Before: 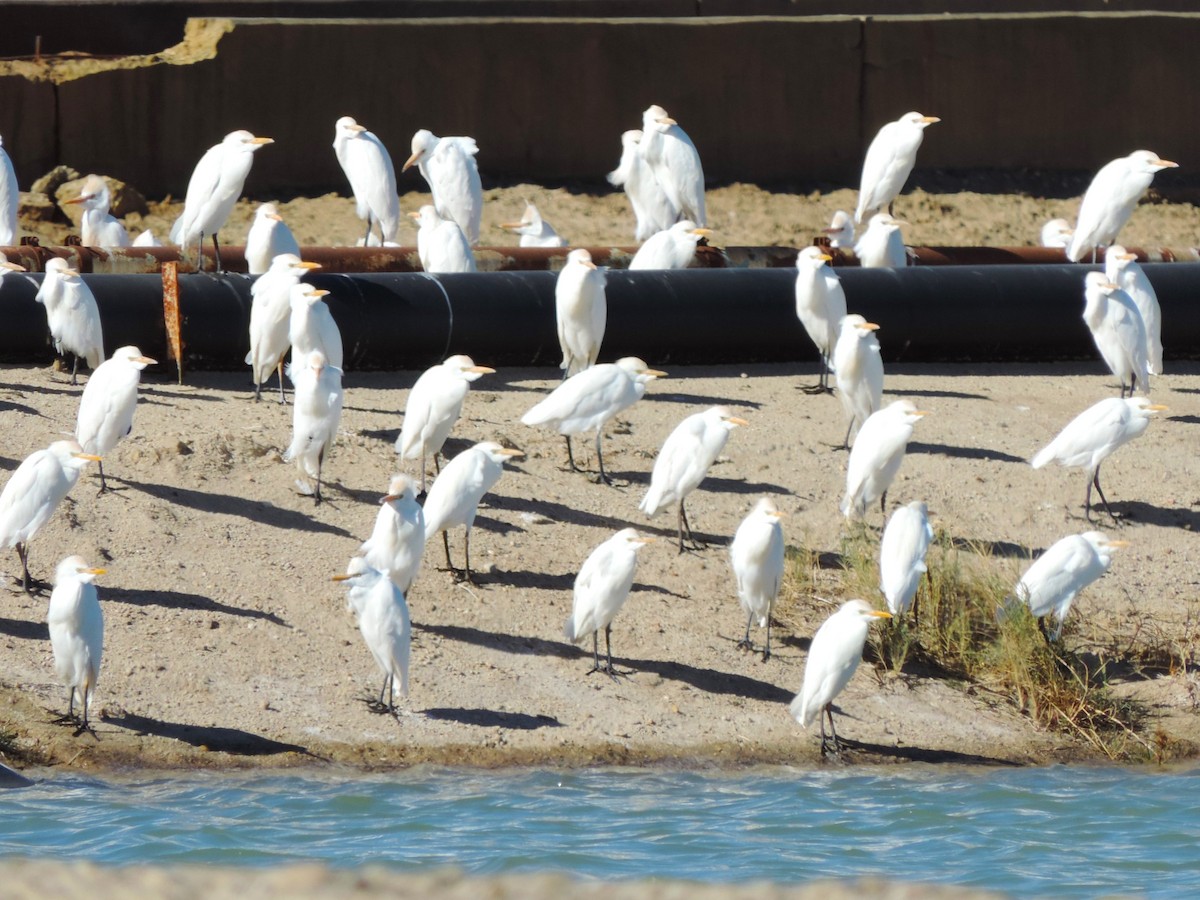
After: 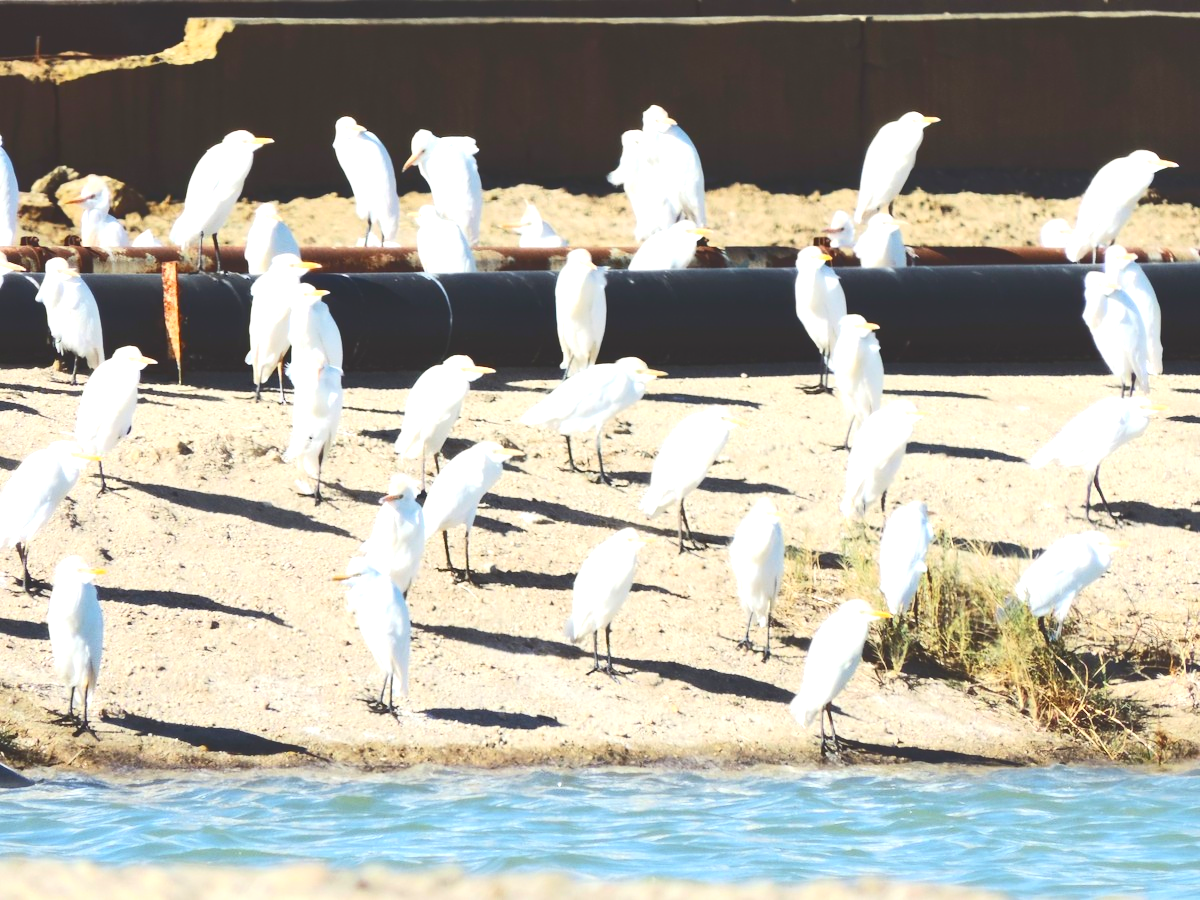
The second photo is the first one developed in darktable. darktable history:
exposure: black level correction 0, exposure 0.893 EV, compensate exposure bias true, compensate highlight preservation false
color correction: highlights b* -0.033, saturation 0.986
tone curve: curves: ch0 [(0, 0) (0.003, 0.183) (0.011, 0.183) (0.025, 0.184) (0.044, 0.188) (0.069, 0.197) (0.1, 0.204) (0.136, 0.212) (0.177, 0.226) (0.224, 0.24) (0.277, 0.273) (0.335, 0.322) (0.399, 0.388) (0.468, 0.468) (0.543, 0.579) (0.623, 0.686) (0.709, 0.792) (0.801, 0.877) (0.898, 0.939) (1, 1)], color space Lab, independent channels, preserve colors none
